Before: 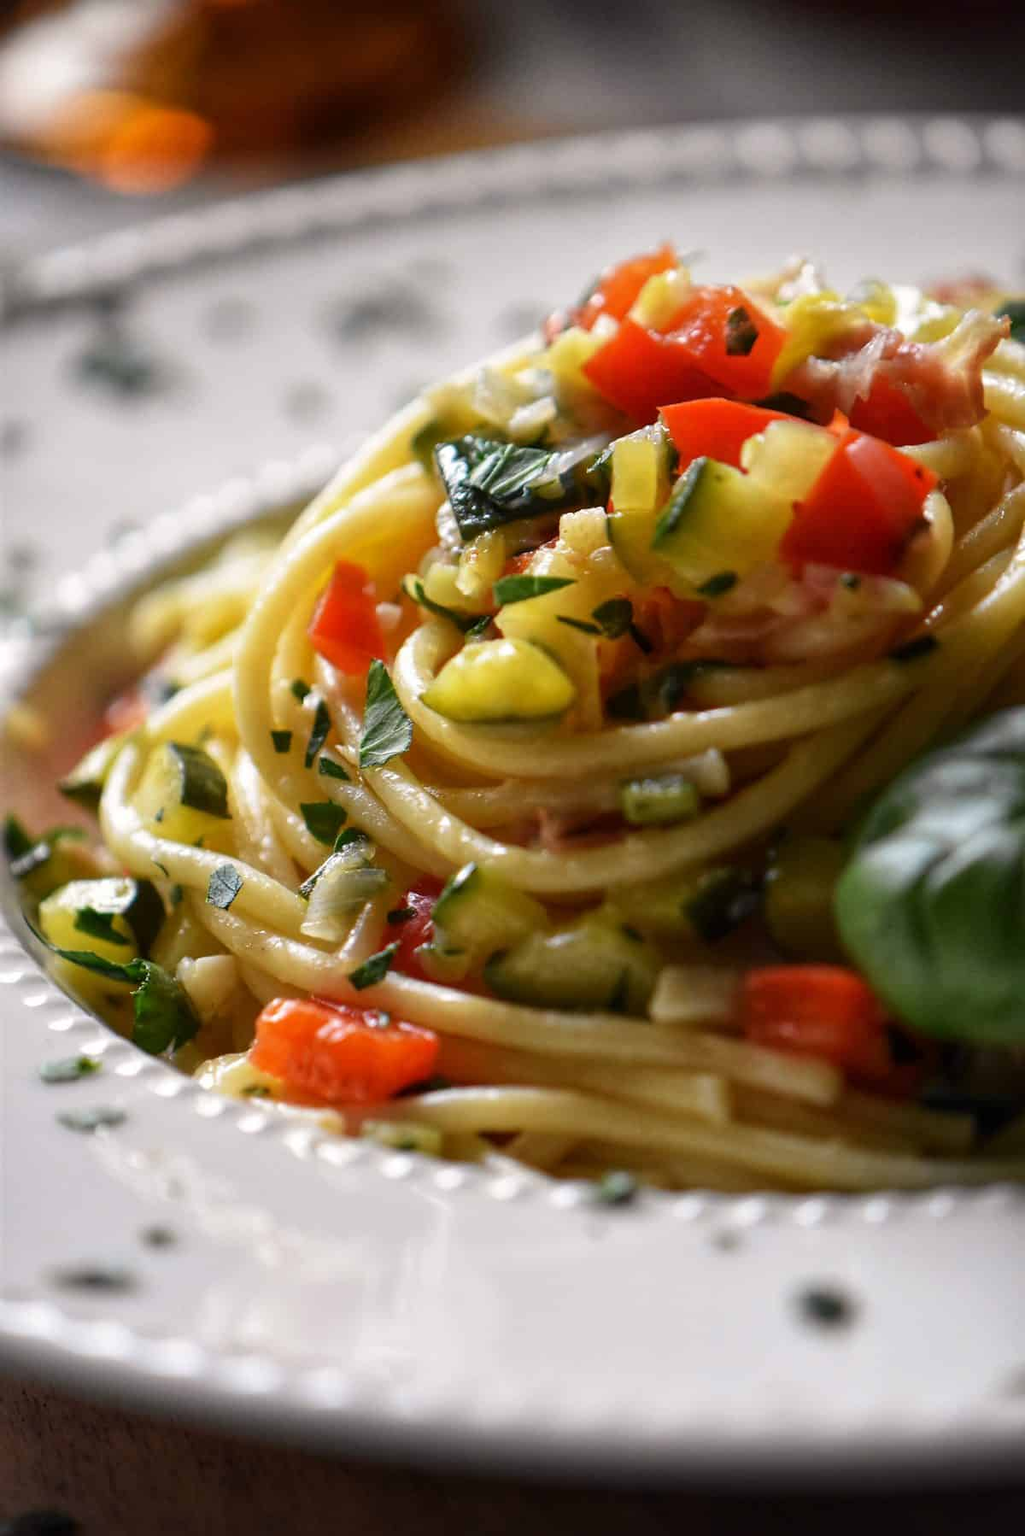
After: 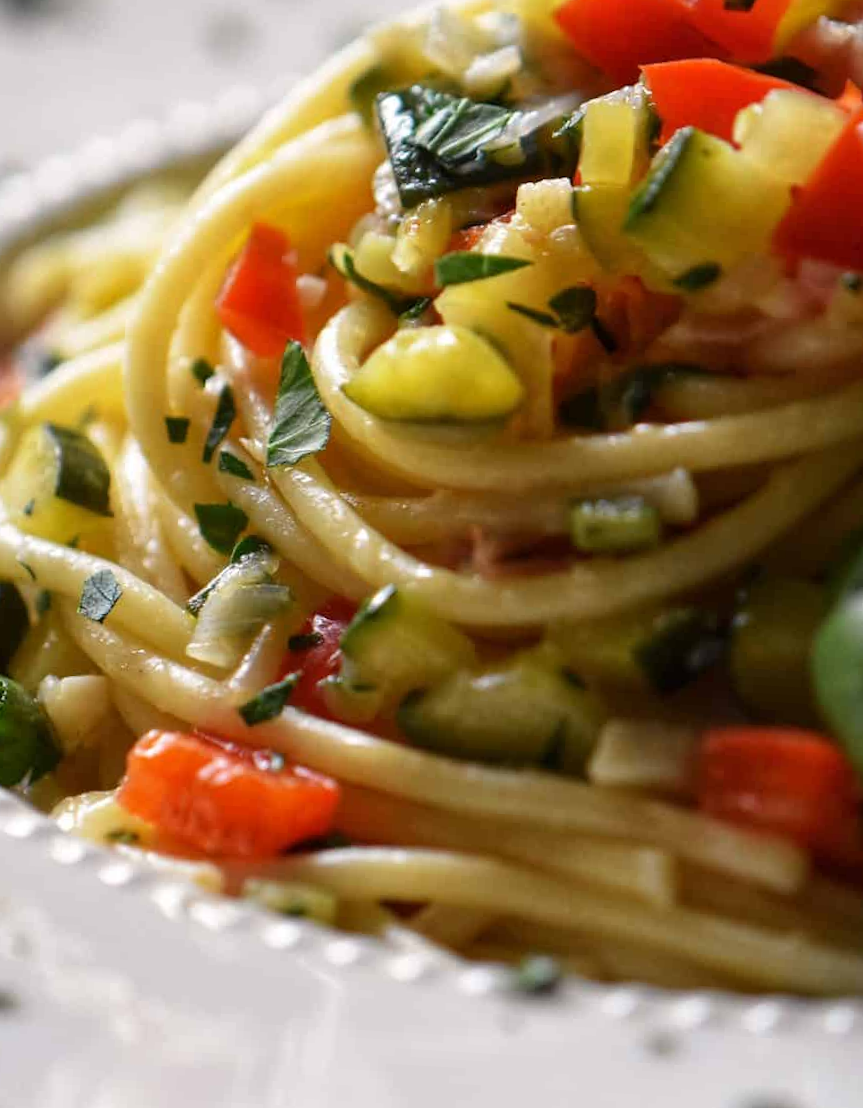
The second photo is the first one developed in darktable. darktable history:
crop and rotate: angle -3.41°, left 9.75%, top 21.211%, right 12.024%, bottom 11.767%
